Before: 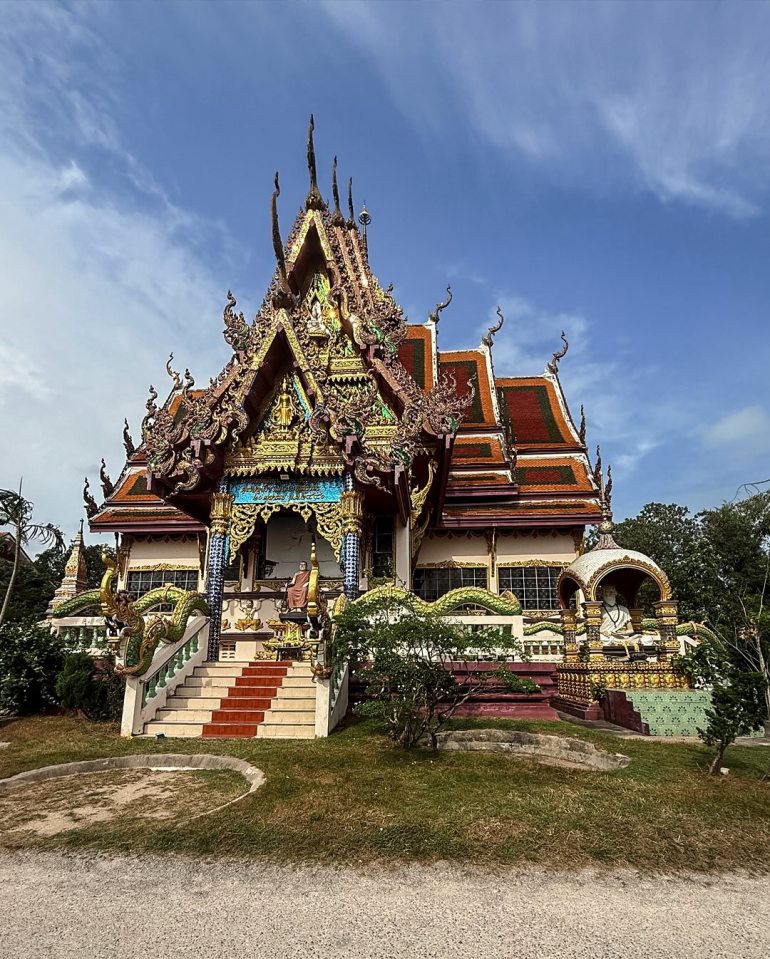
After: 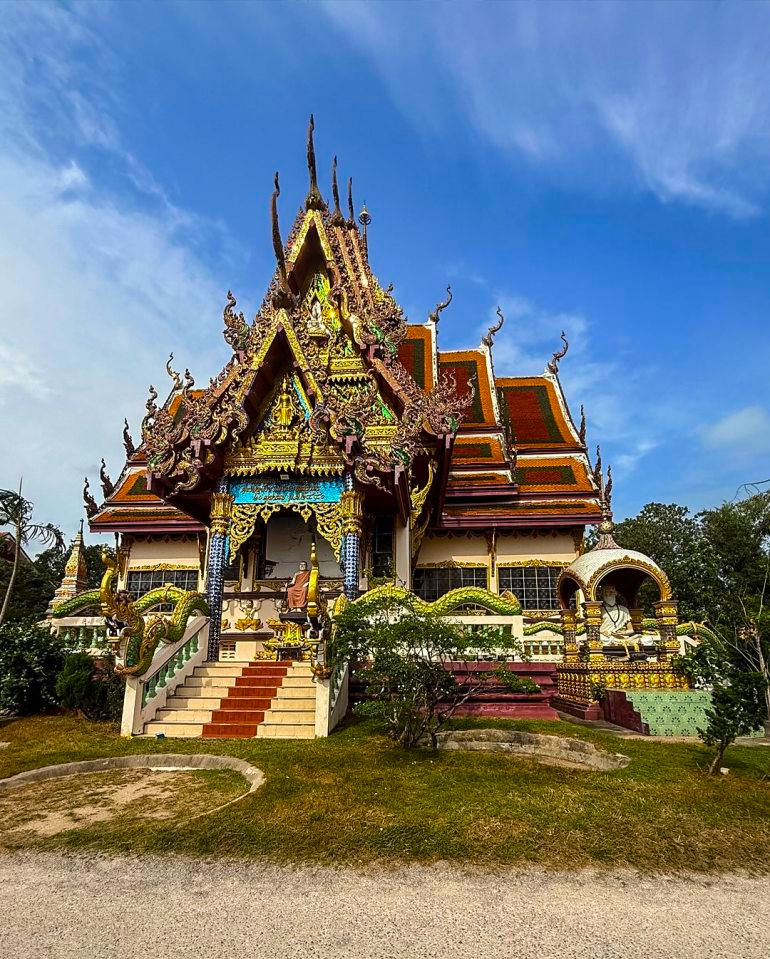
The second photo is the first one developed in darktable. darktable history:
tone equalizer: on, module defaults
color balance rgb: linear chroma grading › global chroma 39.54%, perceptual saturation grading › global saturation 8.71%, global vibrance 20%
contrast brightness saturation: saturation -0.047
